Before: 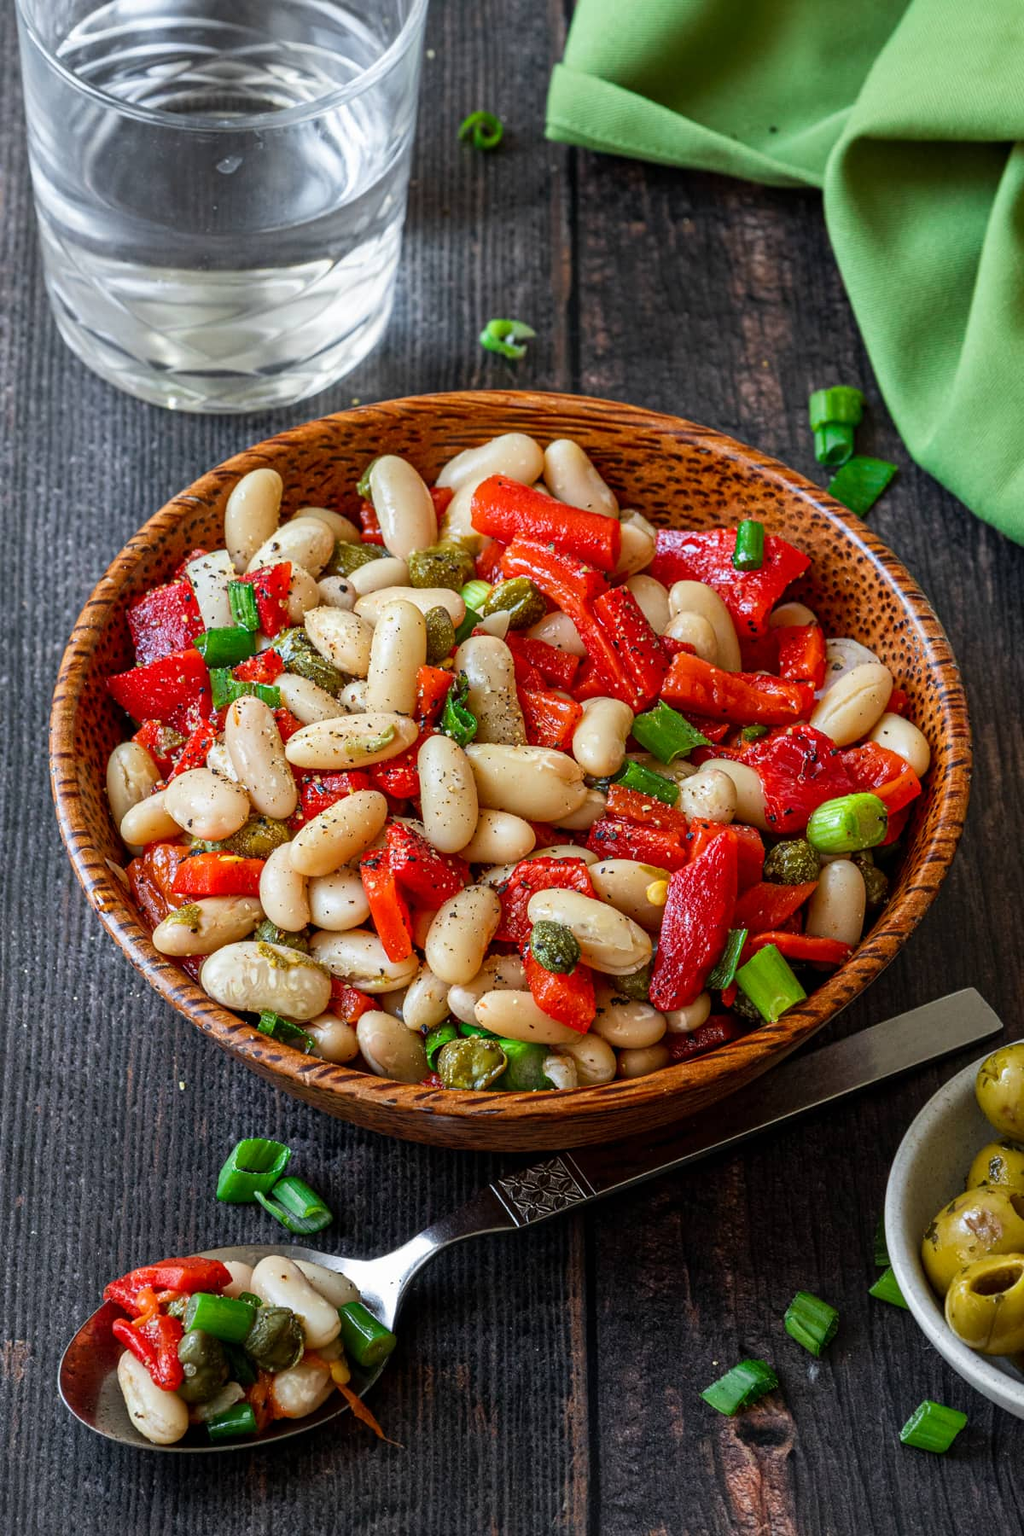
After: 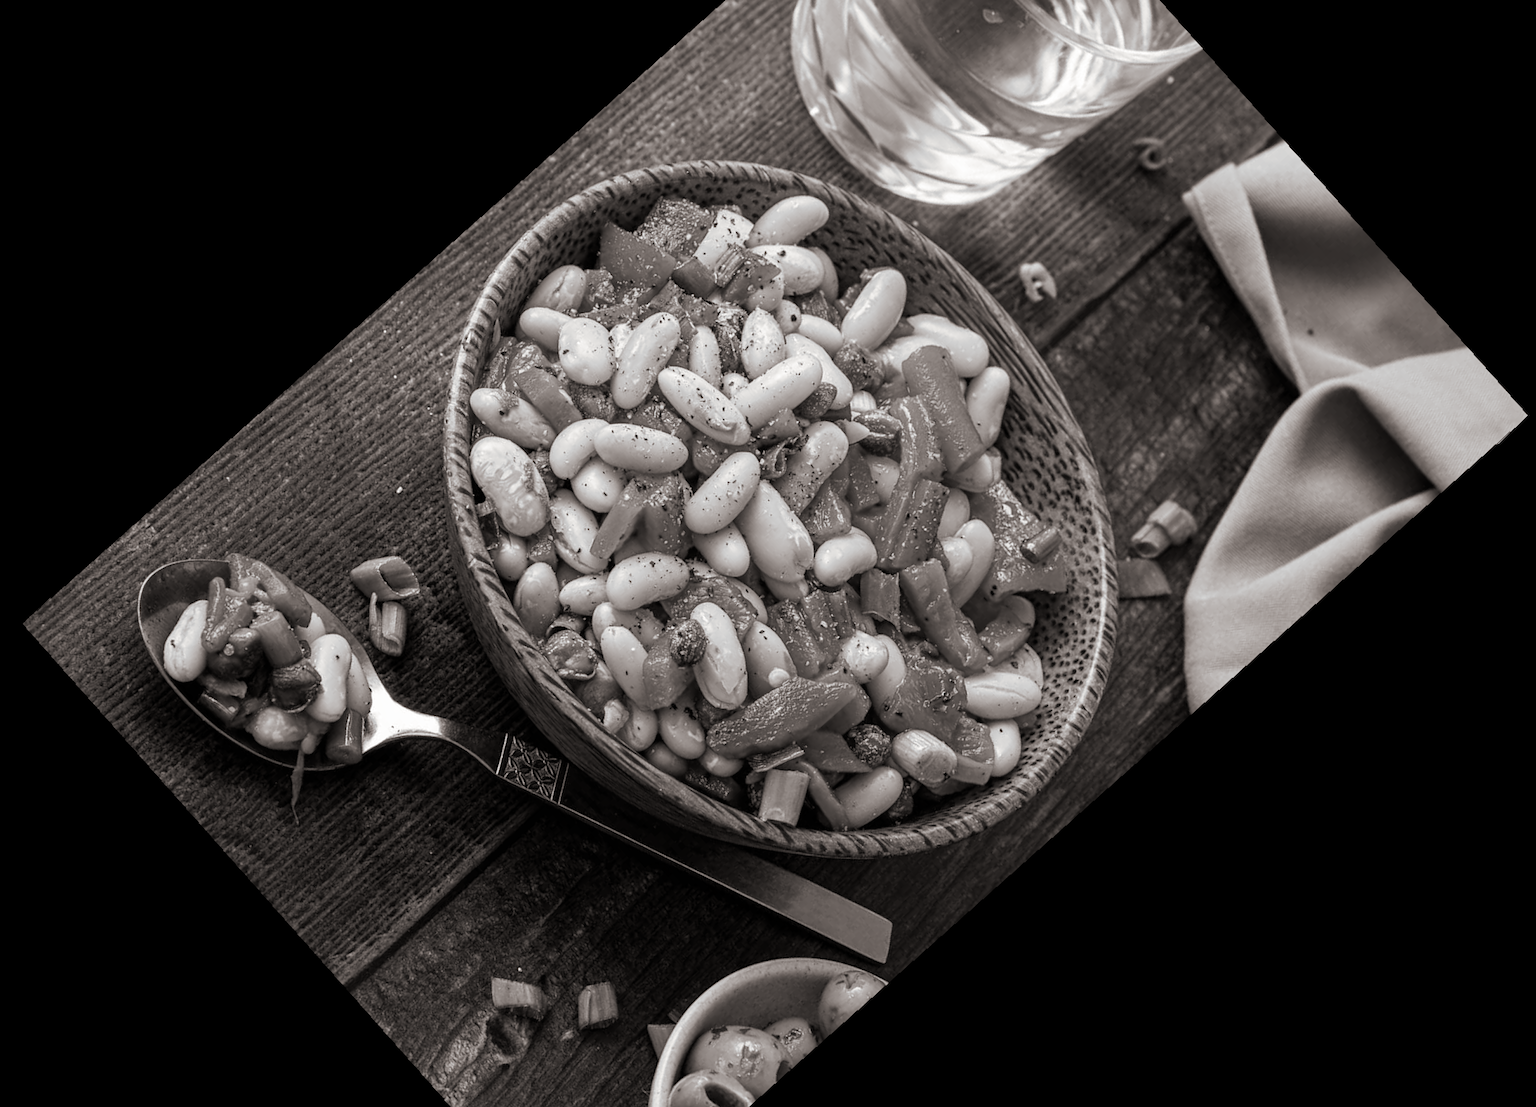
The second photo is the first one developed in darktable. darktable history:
monochrome: on, module defaults
crop and rotate: angle -46.26°, top 16.234%, right 0.912%, bottom 11.704%
split-toning: shadows › hue 26°, shadows › saturation 0.09, highlights › hue 40°, highlights › saturation 0.18, balance -63, compress 0%
rotate and perspective: rotation 2.17°, automatic cropping off
